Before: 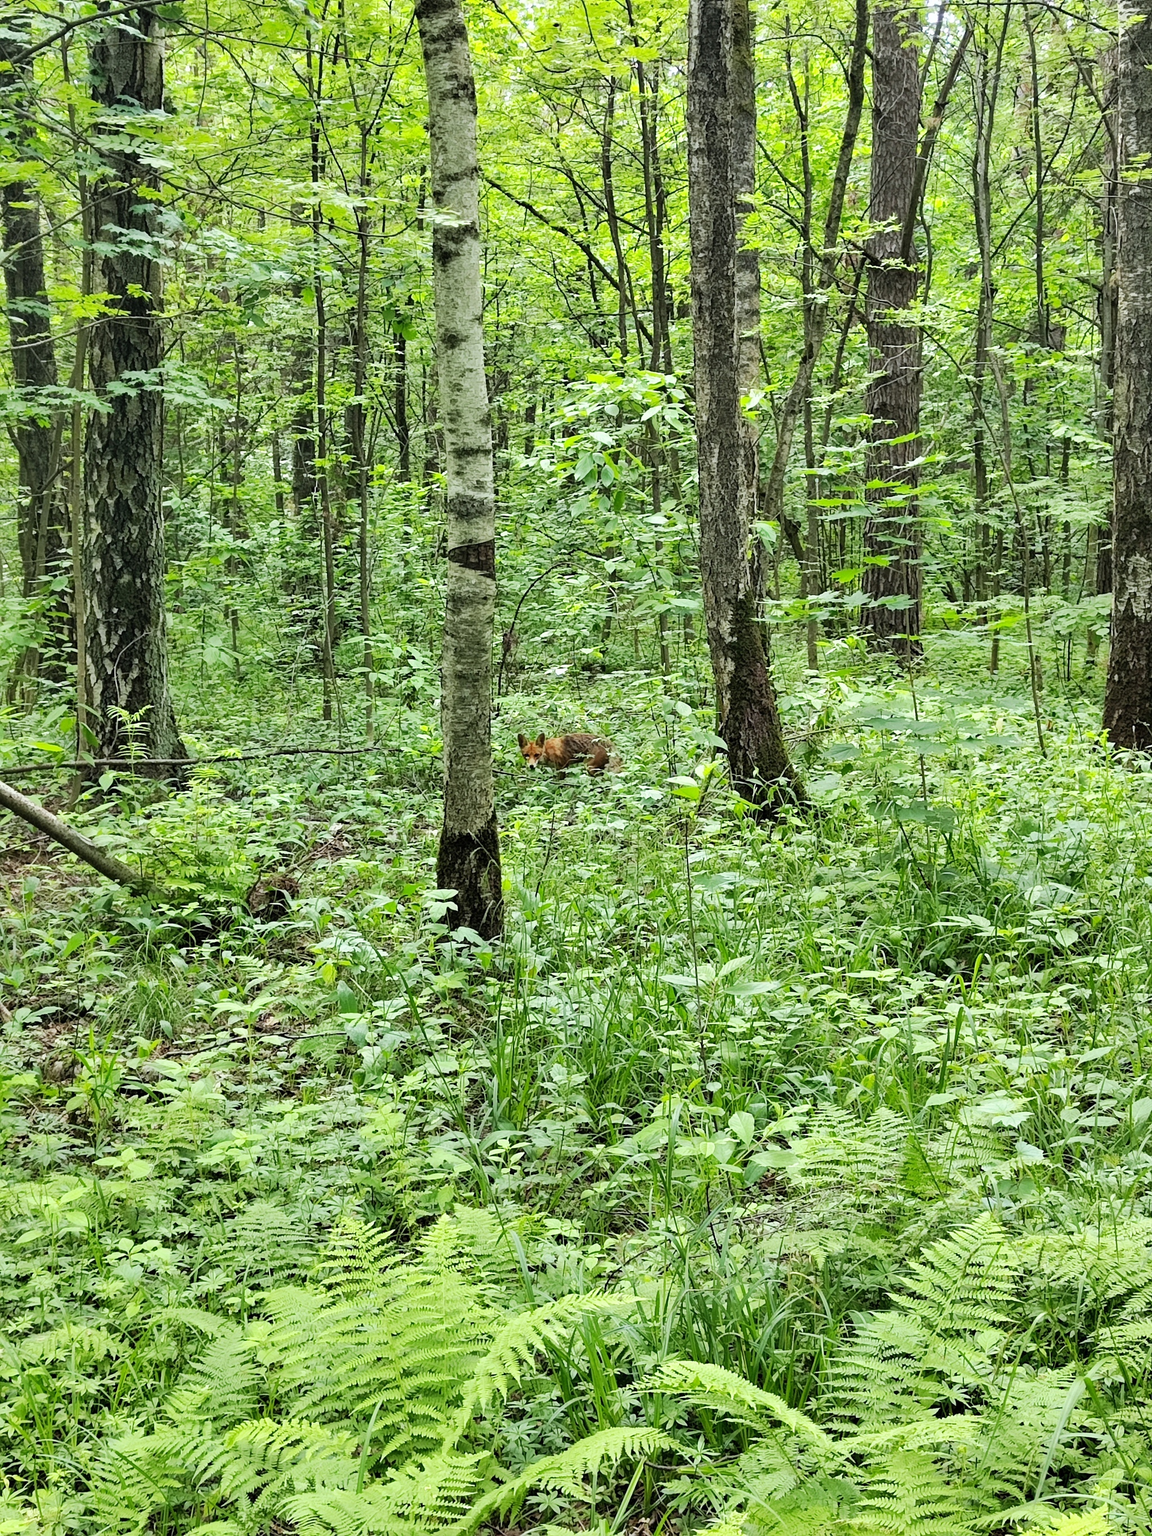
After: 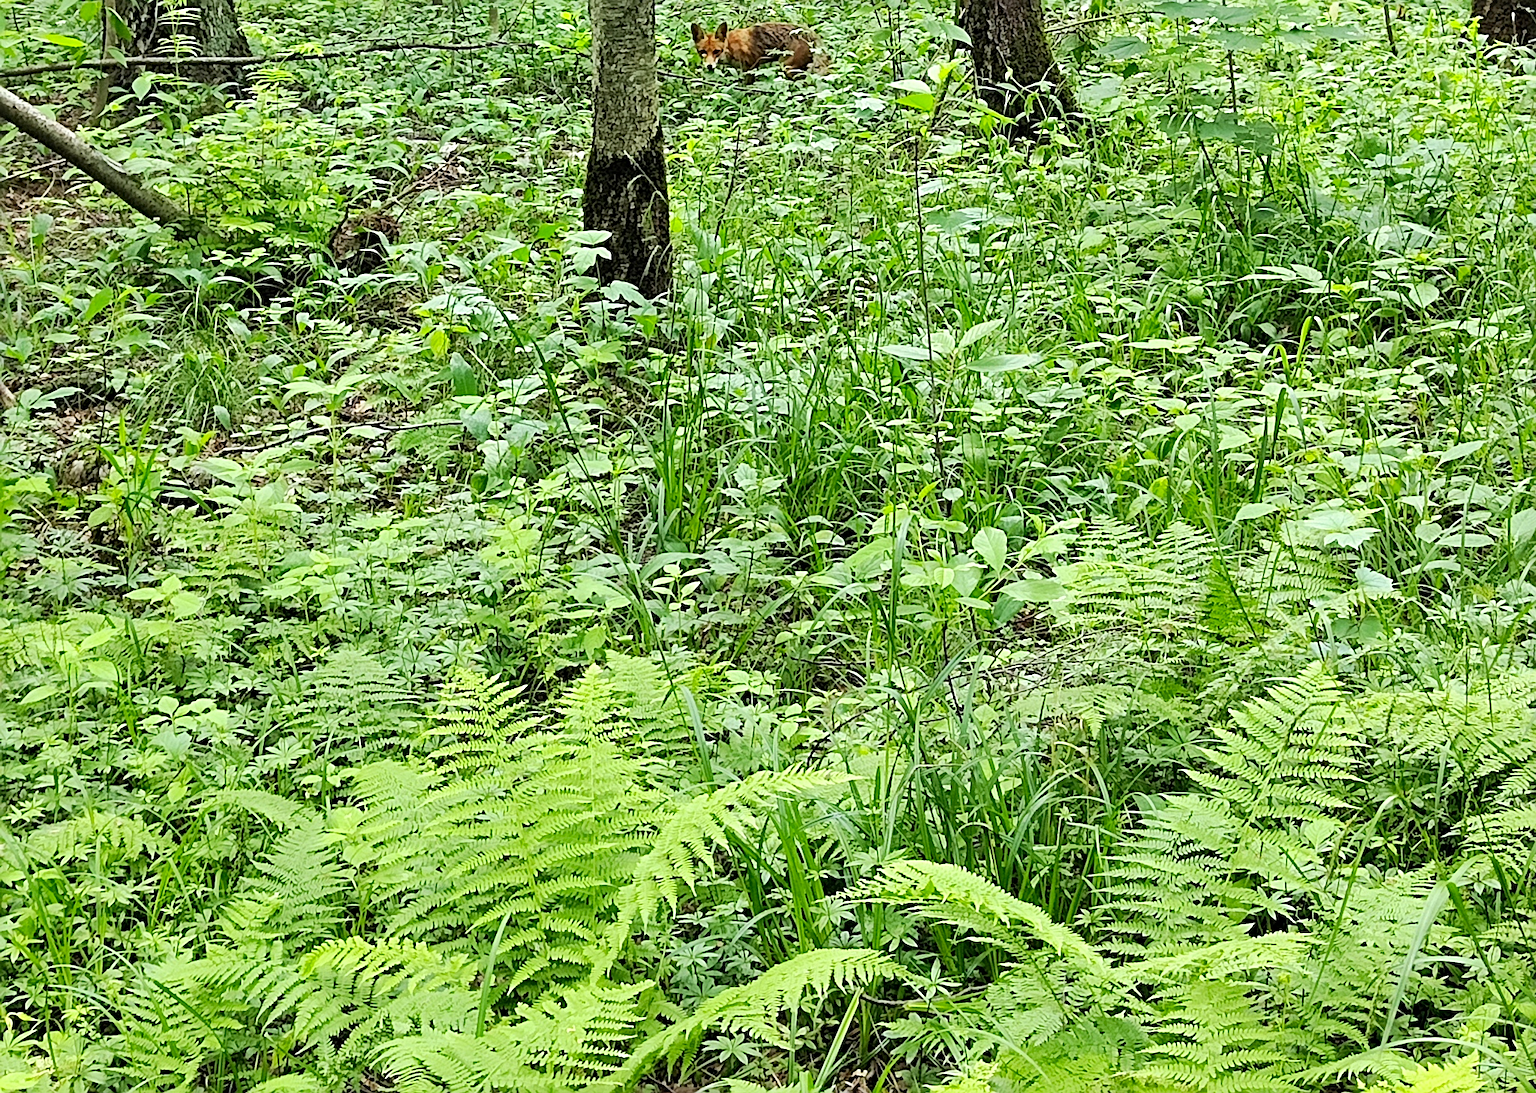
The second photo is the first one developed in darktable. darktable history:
crop and rotate: top 46.662%, right 0.074%
contrast brightness saturation: saturation 0.126
sharpen: radius 3.075
